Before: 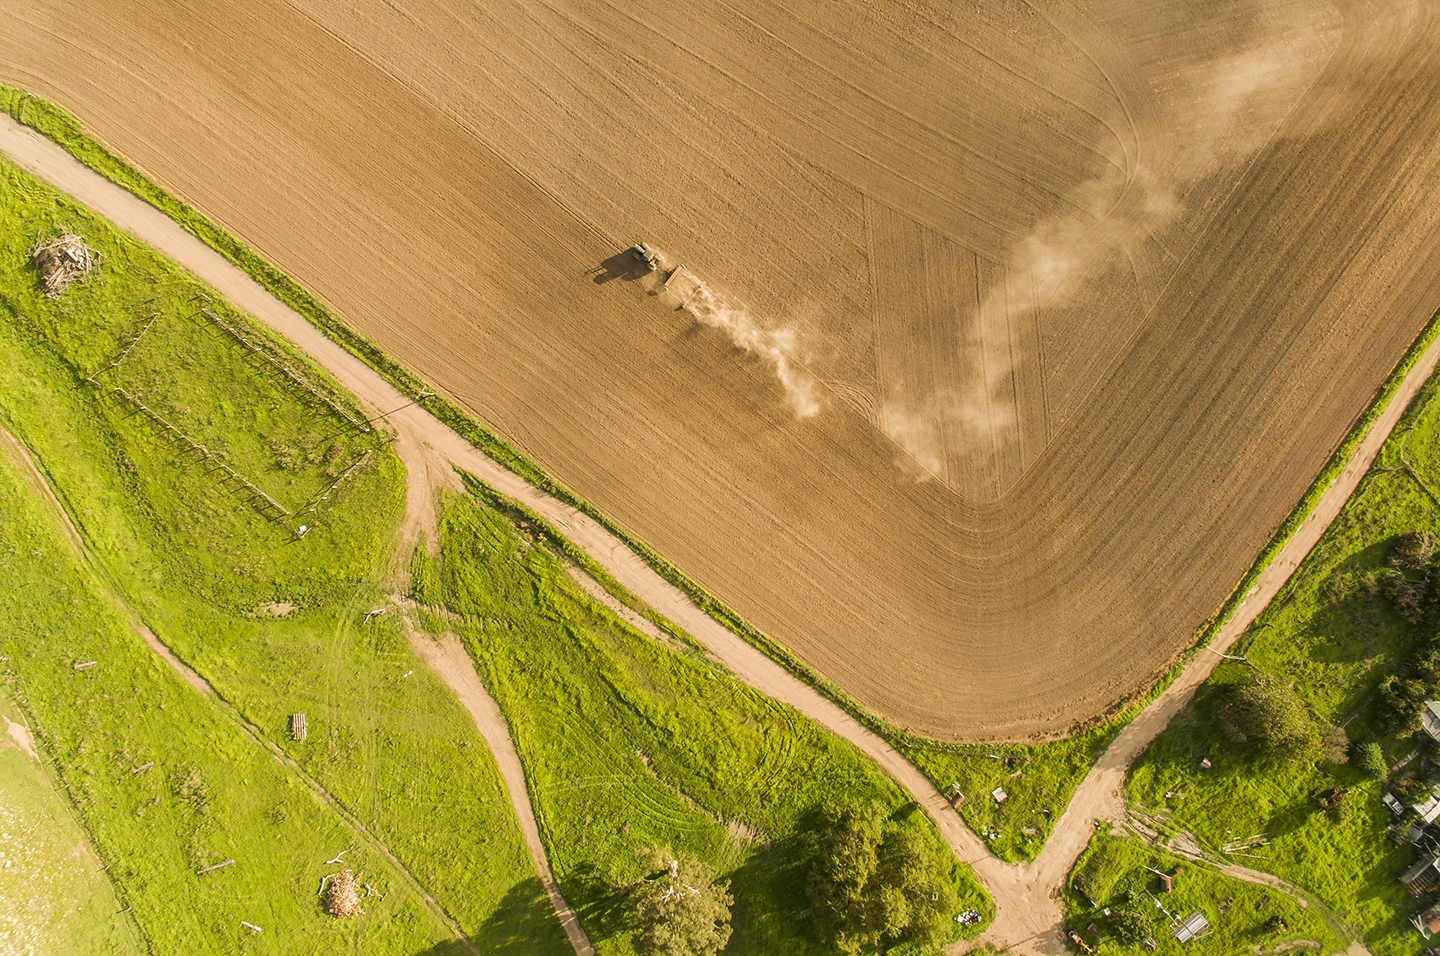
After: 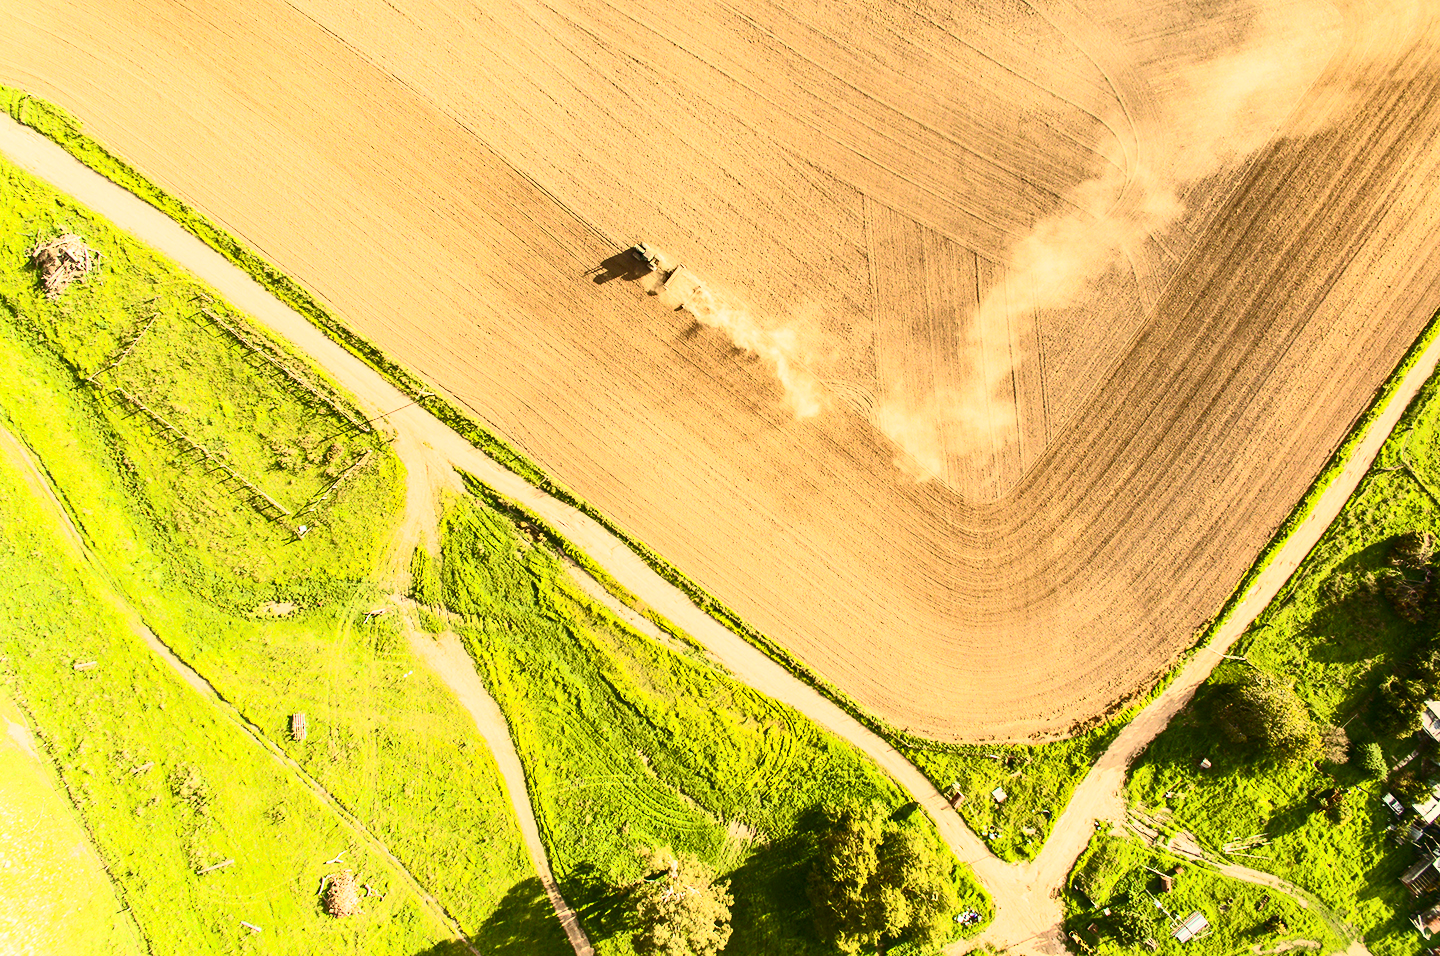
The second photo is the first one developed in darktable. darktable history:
contrast brightness saturation: contrast 0.62, brightness 0.34, saturation 0.14
haze removal: compatibility mode true, adaptive false
